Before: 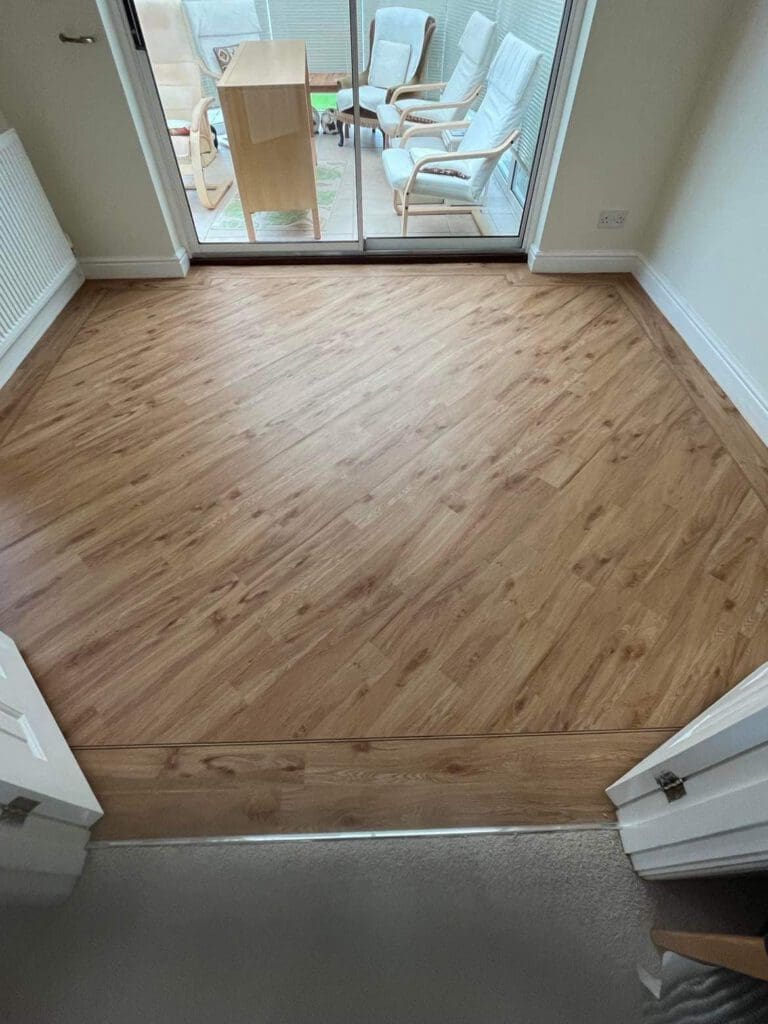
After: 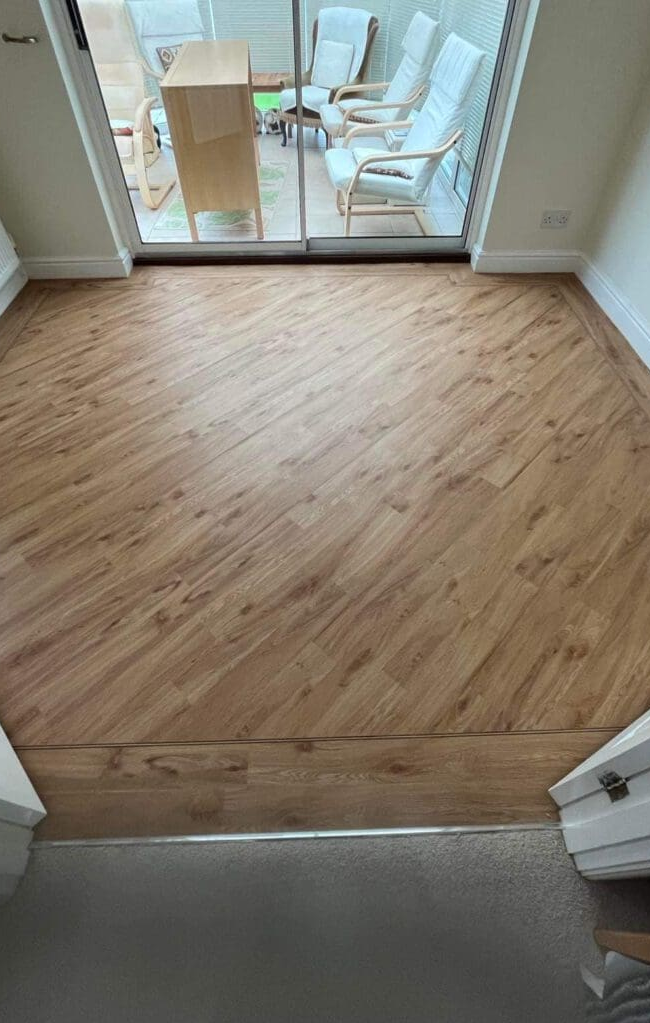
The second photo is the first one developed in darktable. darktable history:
tone equalizer: mask exposure compensation -0.495 EV
crop: left 7.44%, right 7.815%
